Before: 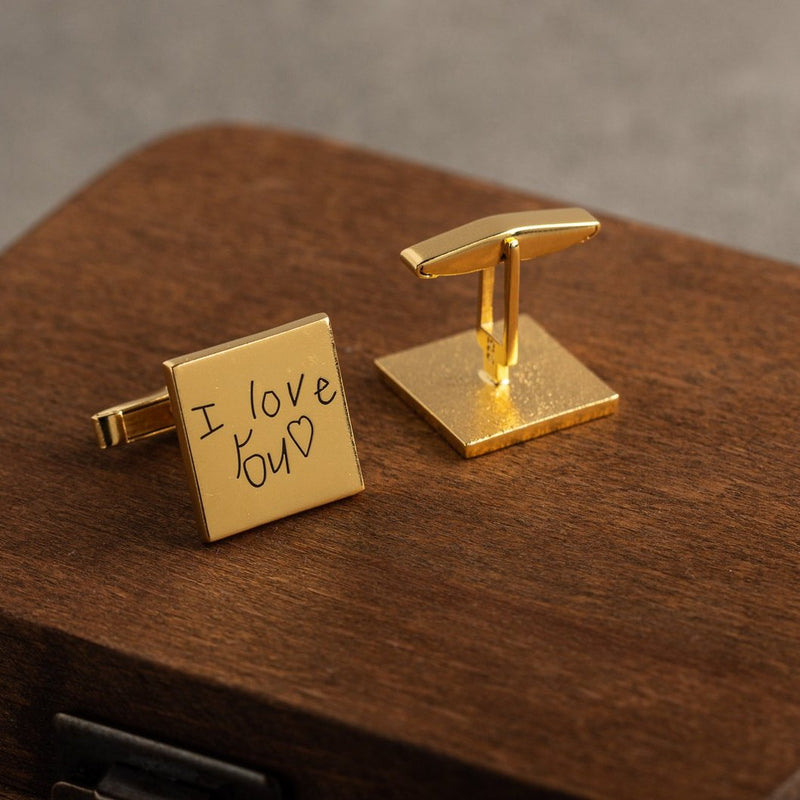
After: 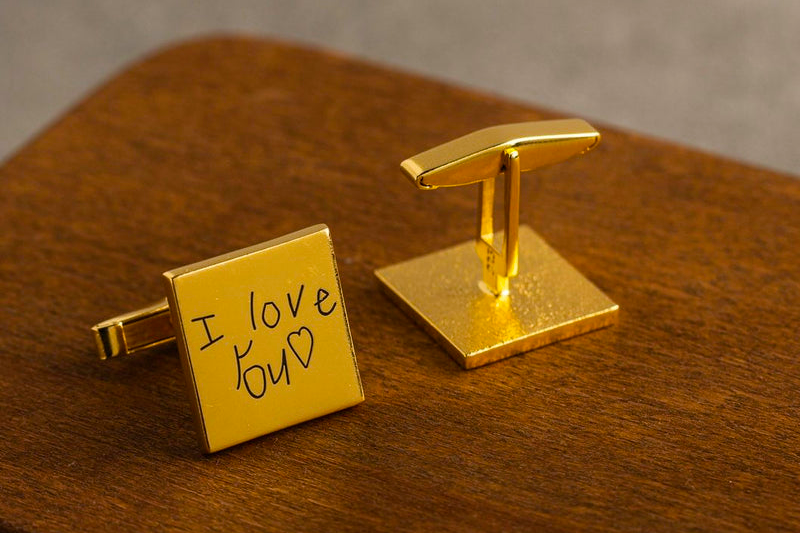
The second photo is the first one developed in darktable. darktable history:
crop: top 11.166%, bottom 22.168%
color balance rgb: perceptual saturation grading › global saturation 30%, global vibrance 20%
